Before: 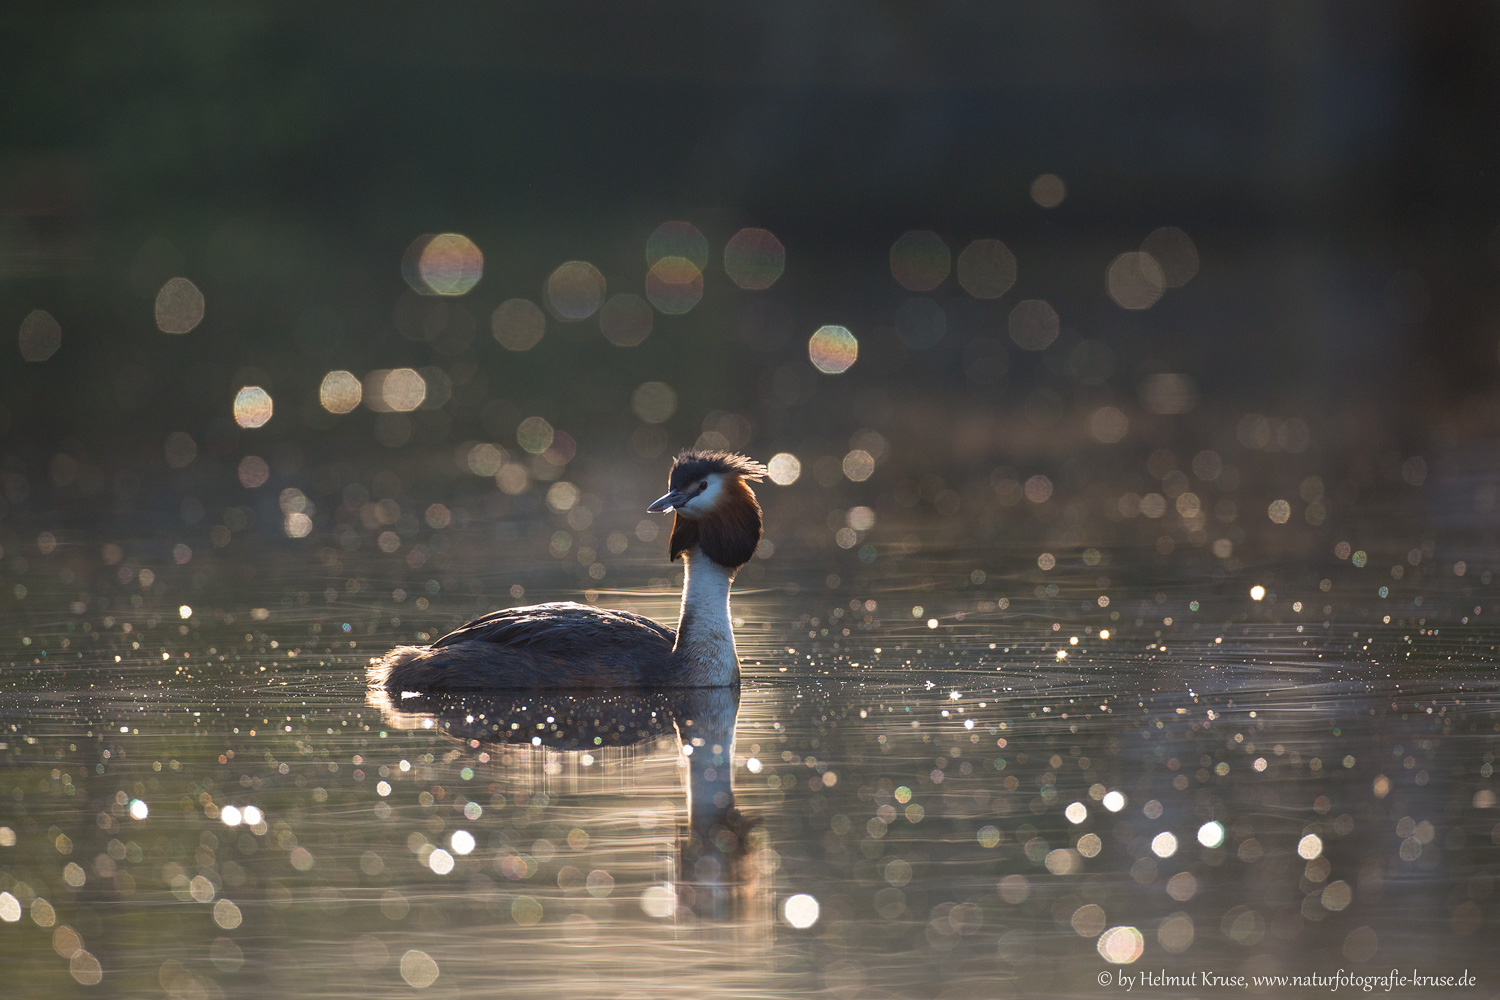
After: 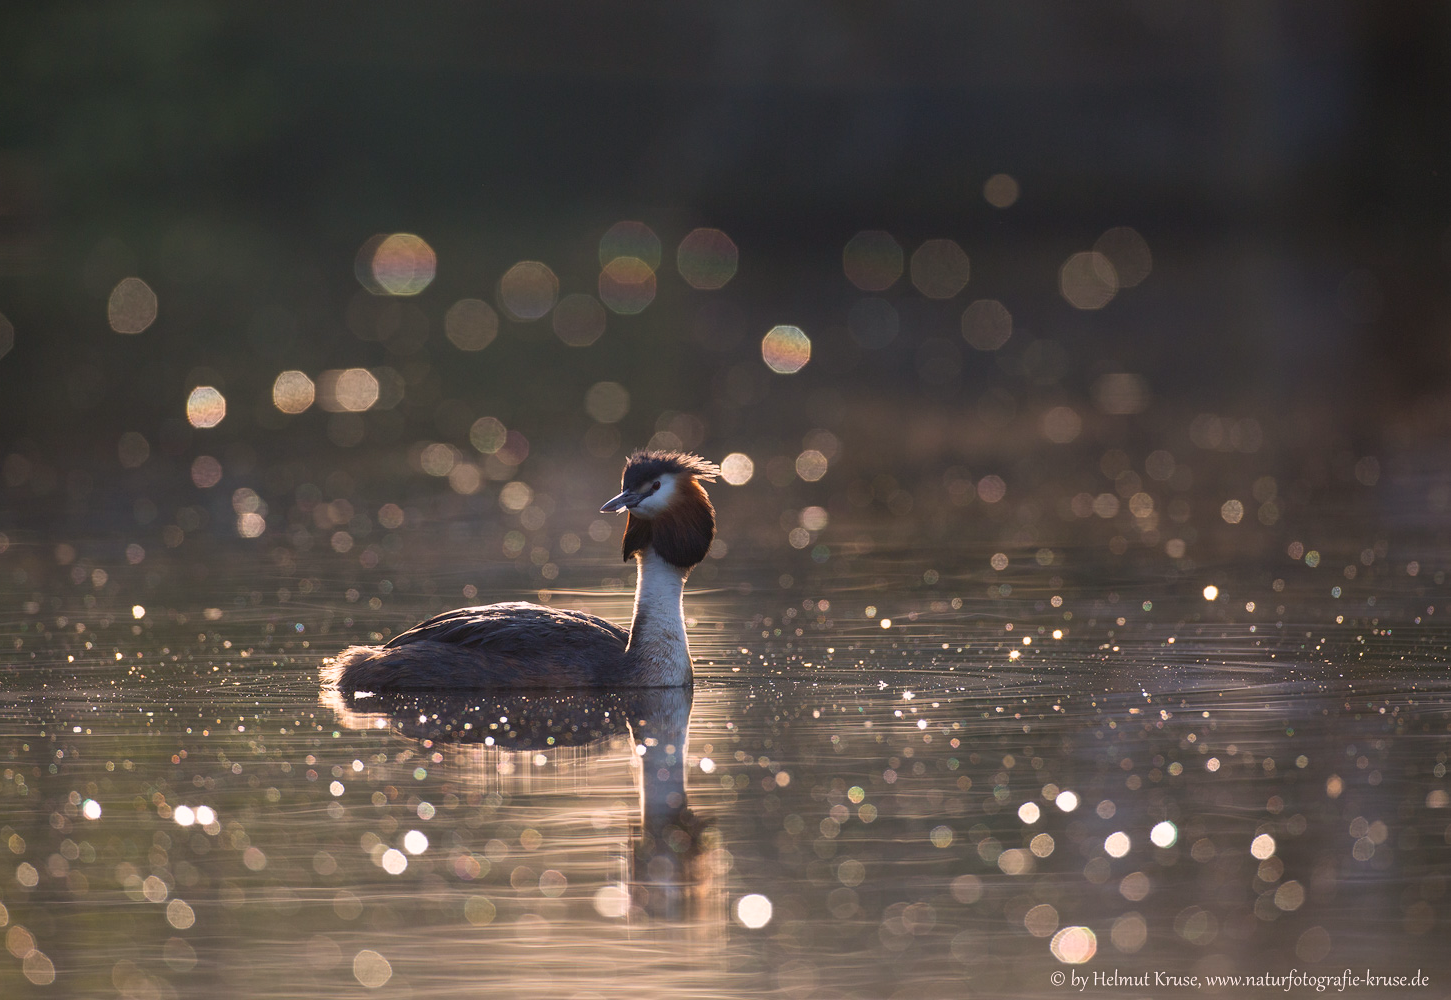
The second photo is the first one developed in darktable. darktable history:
color correction: highlights a* 7.71, highlights b* 3.94
crop and rotate: left 3.242%
